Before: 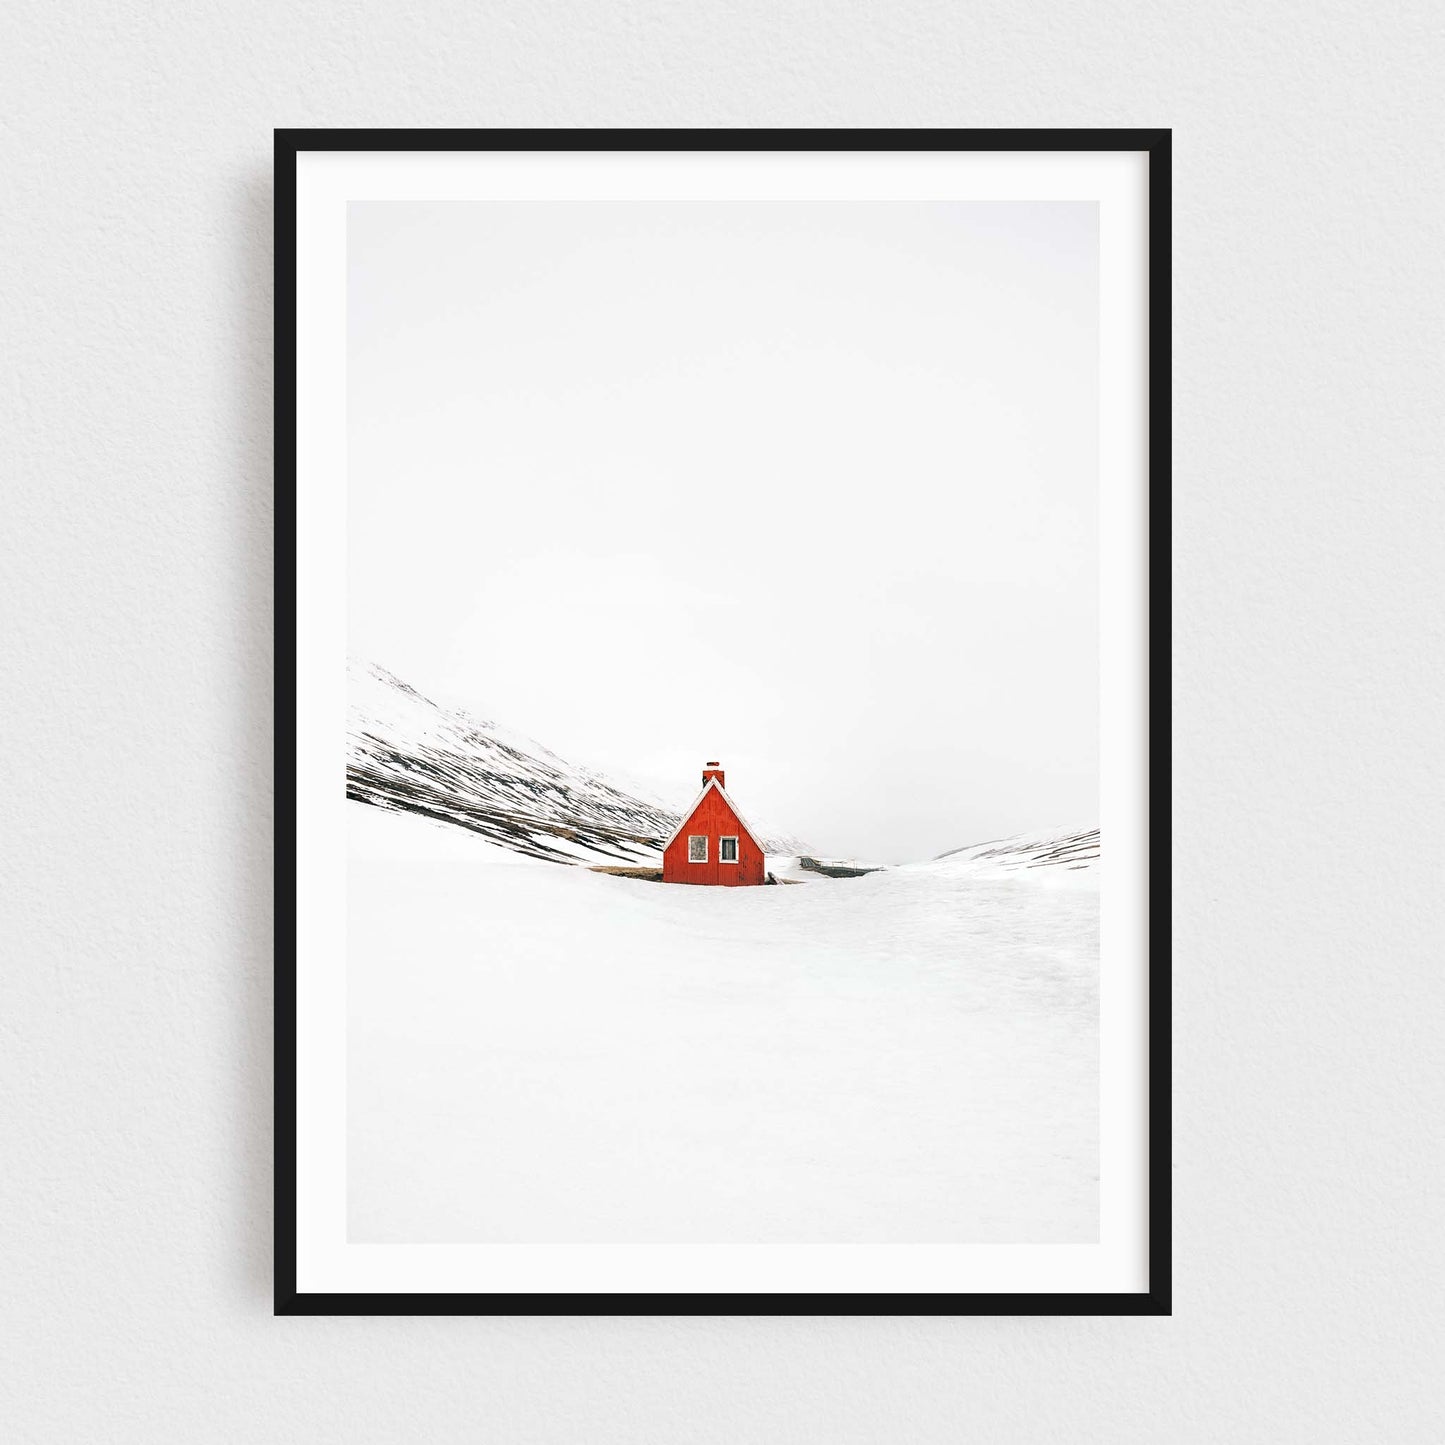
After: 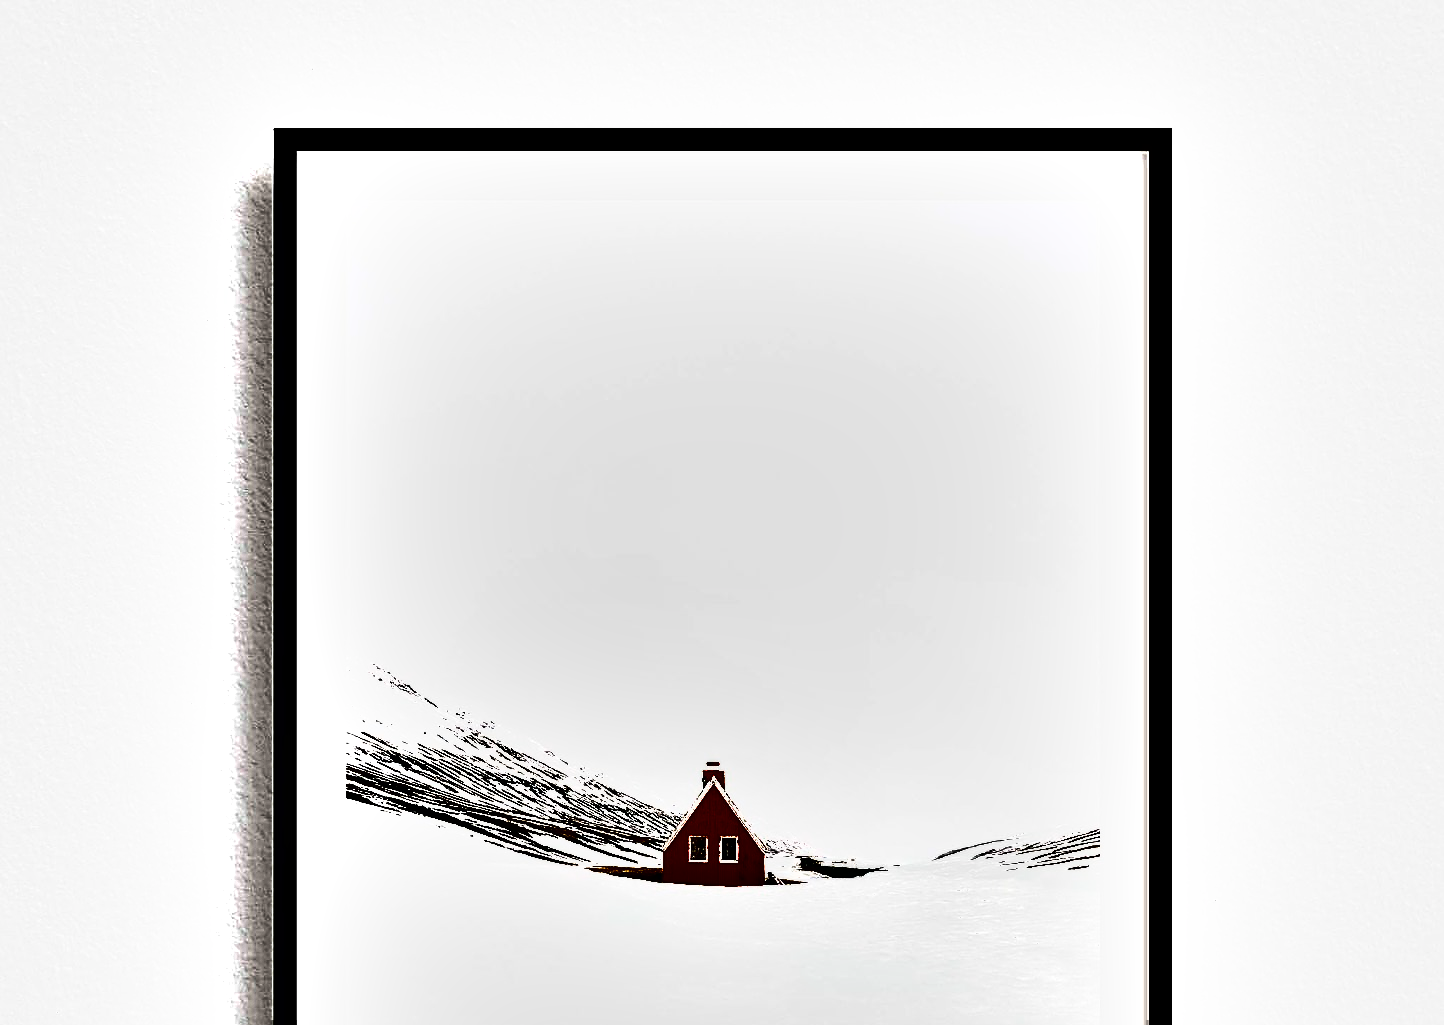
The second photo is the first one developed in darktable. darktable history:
exposure: exposure 0.571 EV, compensate highlight preservation false
crop: right 0%, bottom 29.018%
sharpen: on, module defaults
shadows and highlights: shadows 24.47, highlights -77.25, soften with gaussian
